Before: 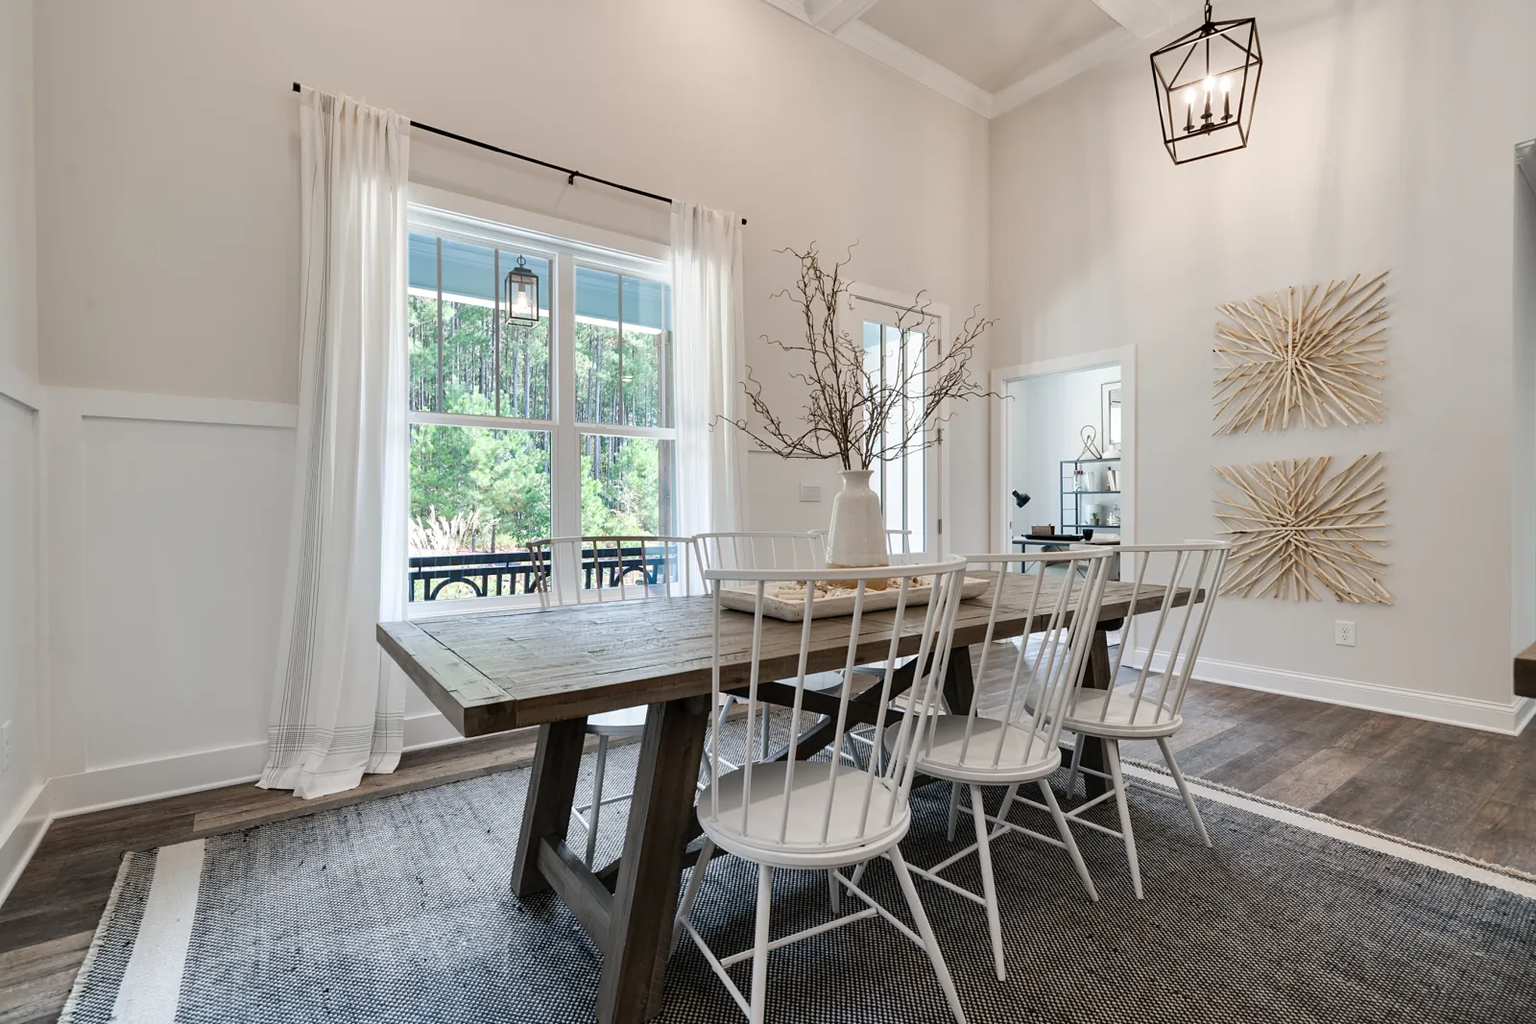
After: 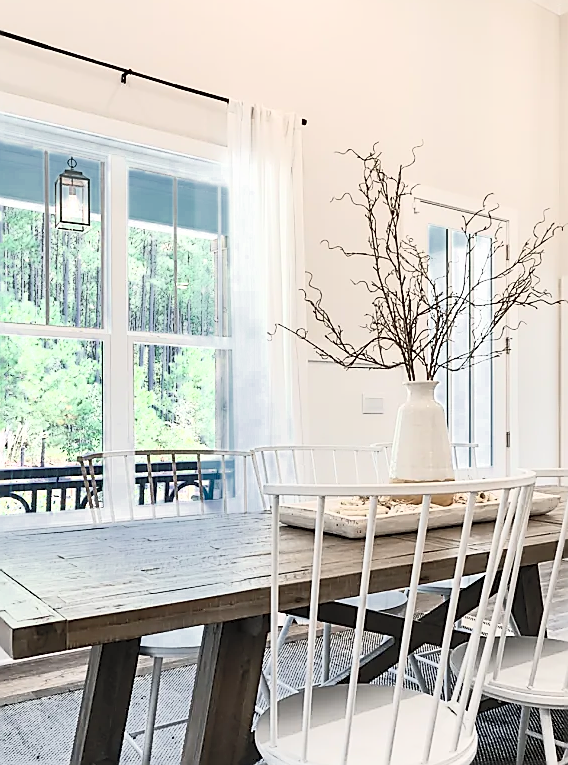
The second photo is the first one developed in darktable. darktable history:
color zones: curves: ch0 [(0, 0.497) (0.143, 0.5) (0.286, 0.5) (0.429, 0.483) (0.571, 0.116) (0.714, -0.006) (0.857, 0.28) (1, 0.497)]
contrast brightness saturation: contrast 0.373, brightness 0.528
sharpen: radius 1.395, amount 1.261, threshold 0.707
crop and rotate: left 29.518%, top 10.27%, right 34.976%, bottom 17.978%
